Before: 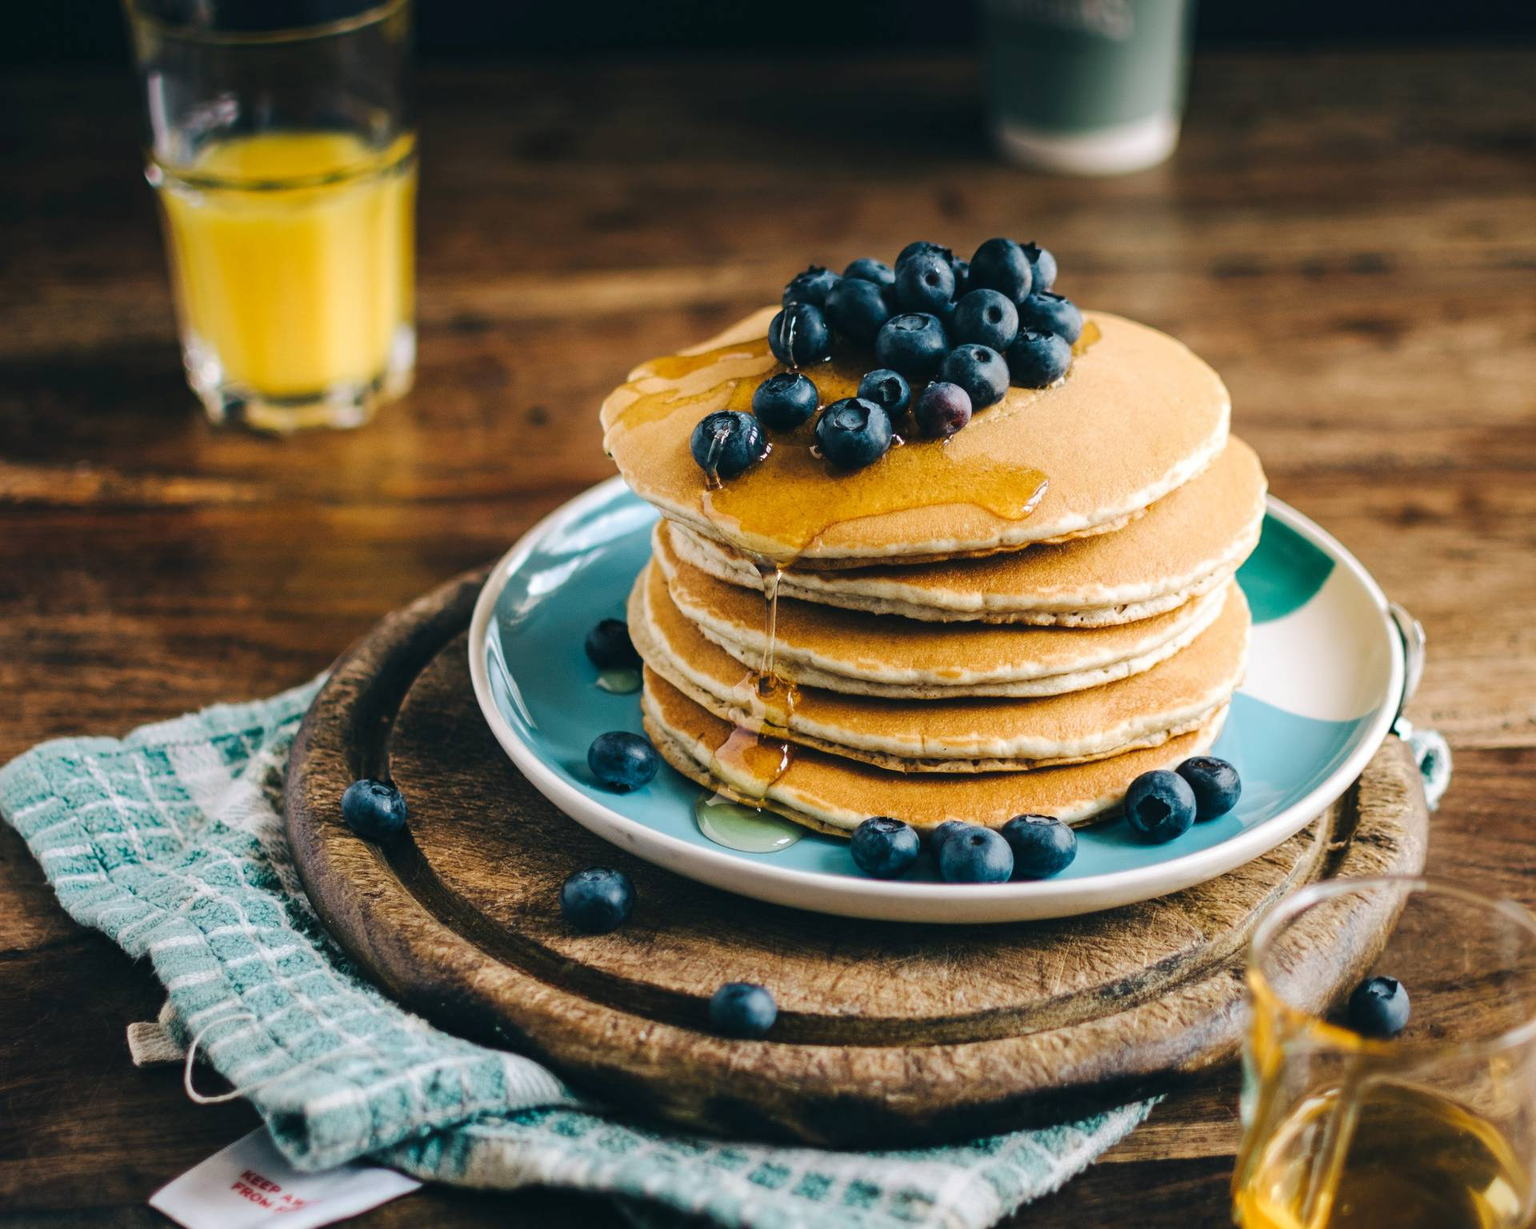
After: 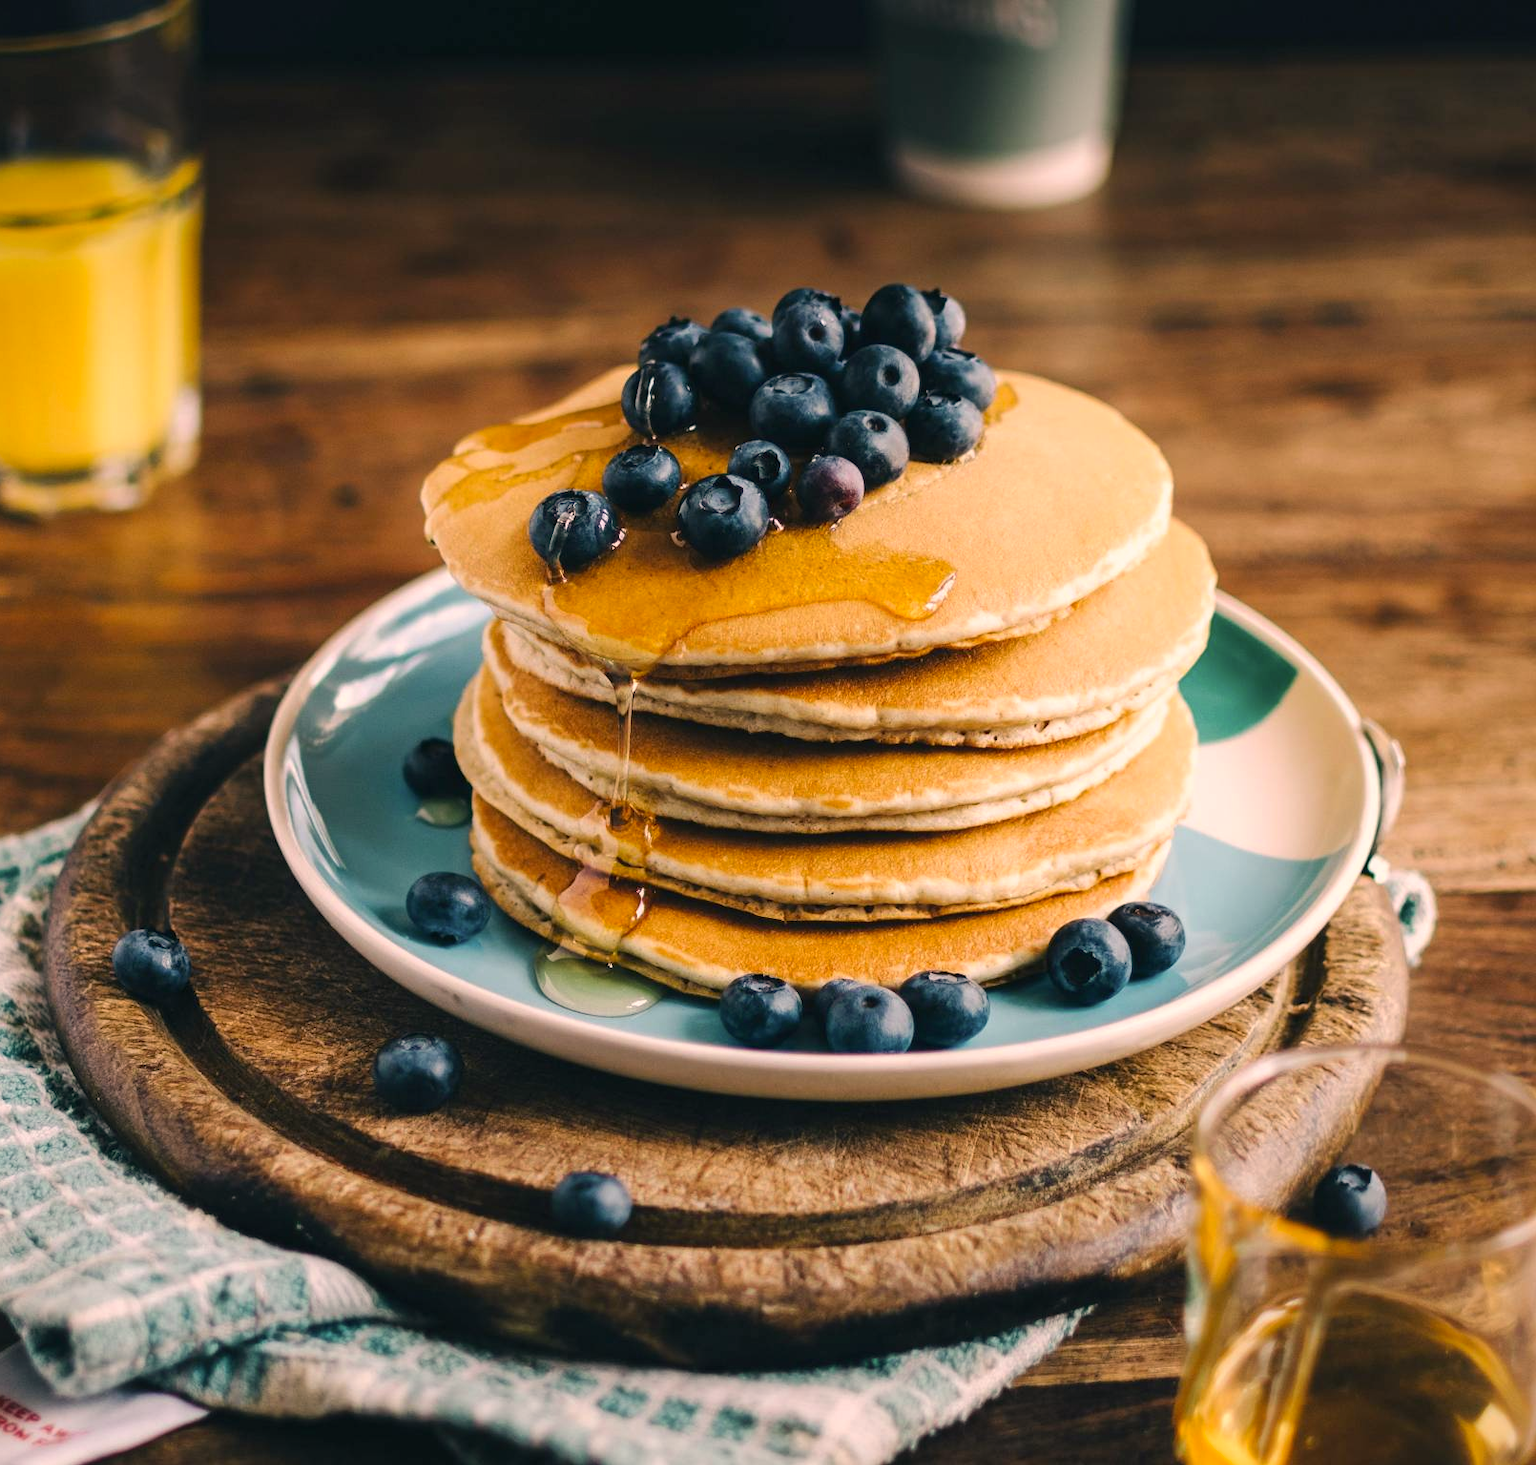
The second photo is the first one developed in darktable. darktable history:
crop: left 16.145%
color correction: highlights a* 11.96, highlights b* 11.58
